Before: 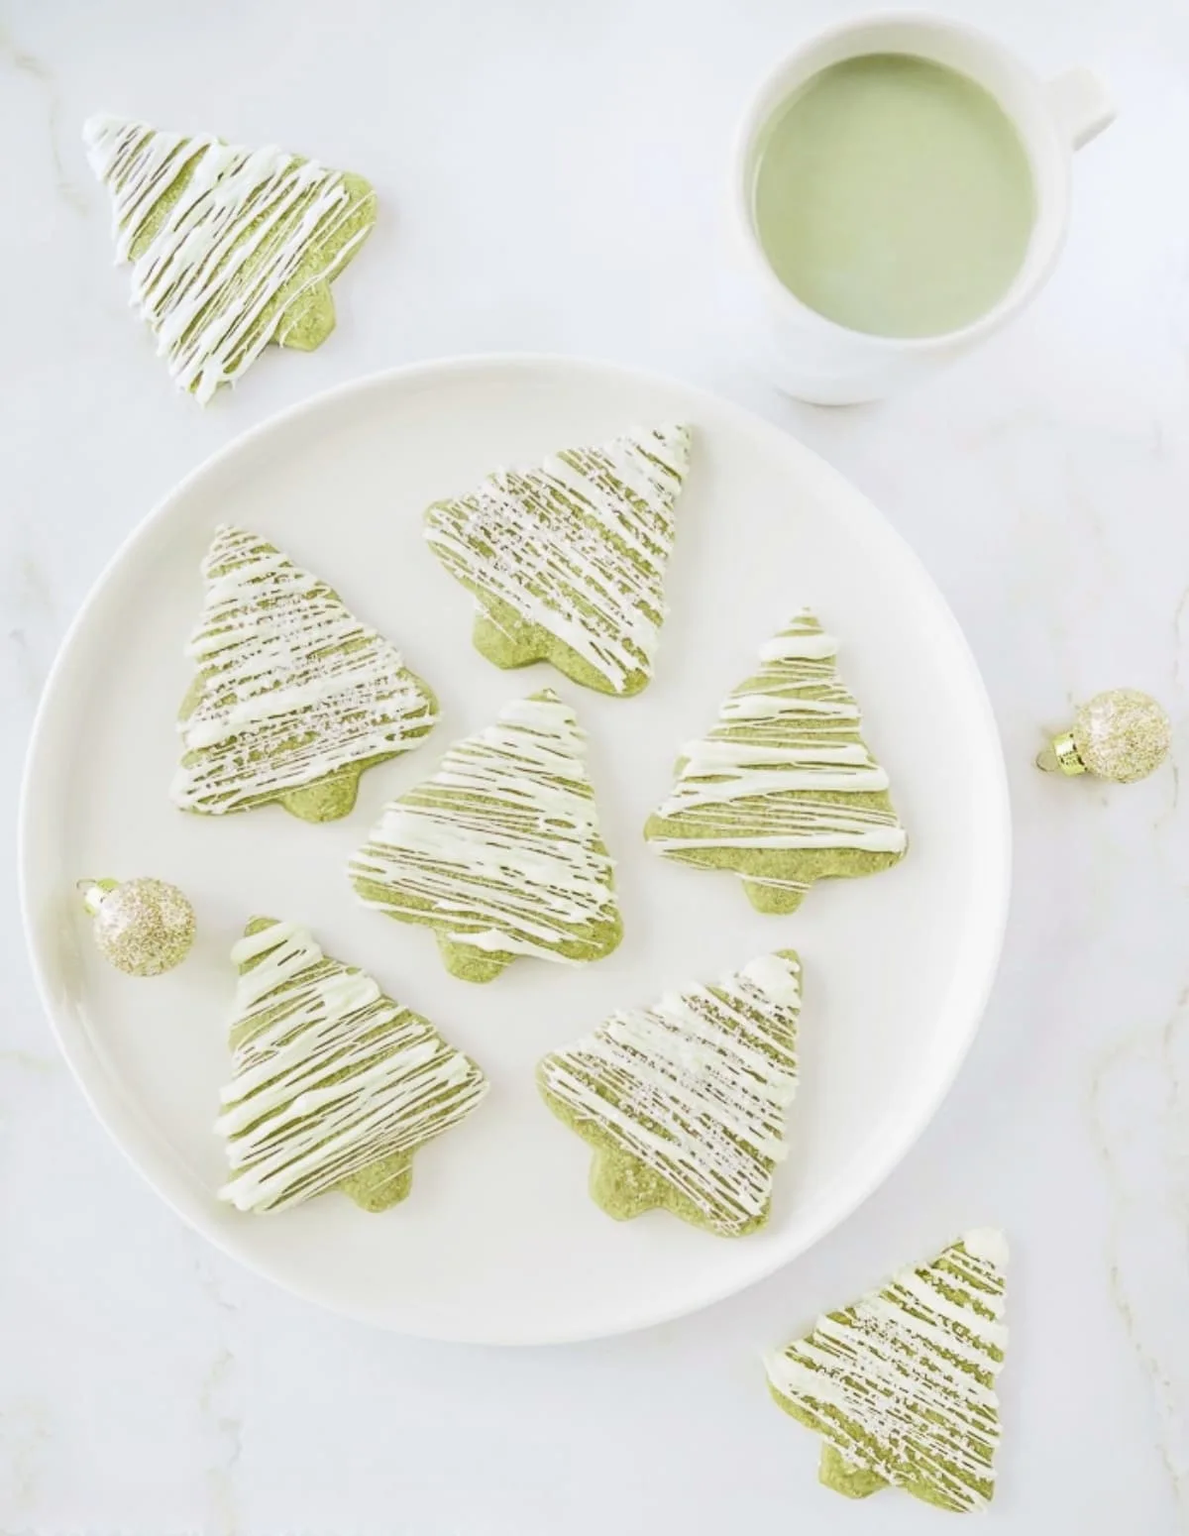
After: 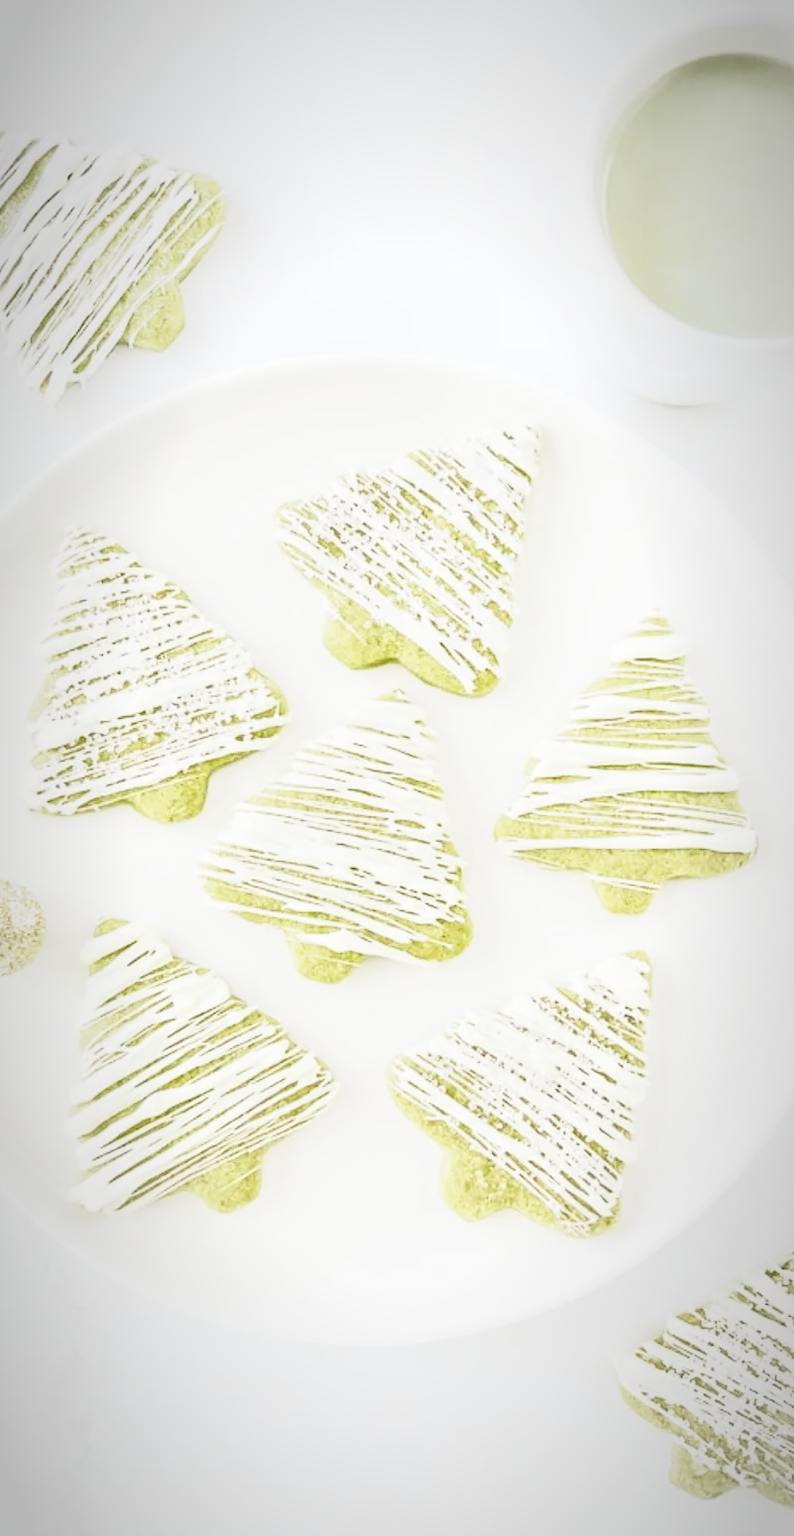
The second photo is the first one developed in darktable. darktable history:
base curve: curves: ch0 [(0, 0) (0.028, 0.03) (0.121, 0.232) (0.46, 0.748) (0.859, 0.968) (1, 1)], preserve colors none
vignetting: fall-off start 67.4%, fall-off radius 67.16%, automatic ratio true
exposure: exposure 0.014 EV, compensate exposure bias true, compensate highlight preservation false
crop and rotate: left 12.703%, right 20.478%
